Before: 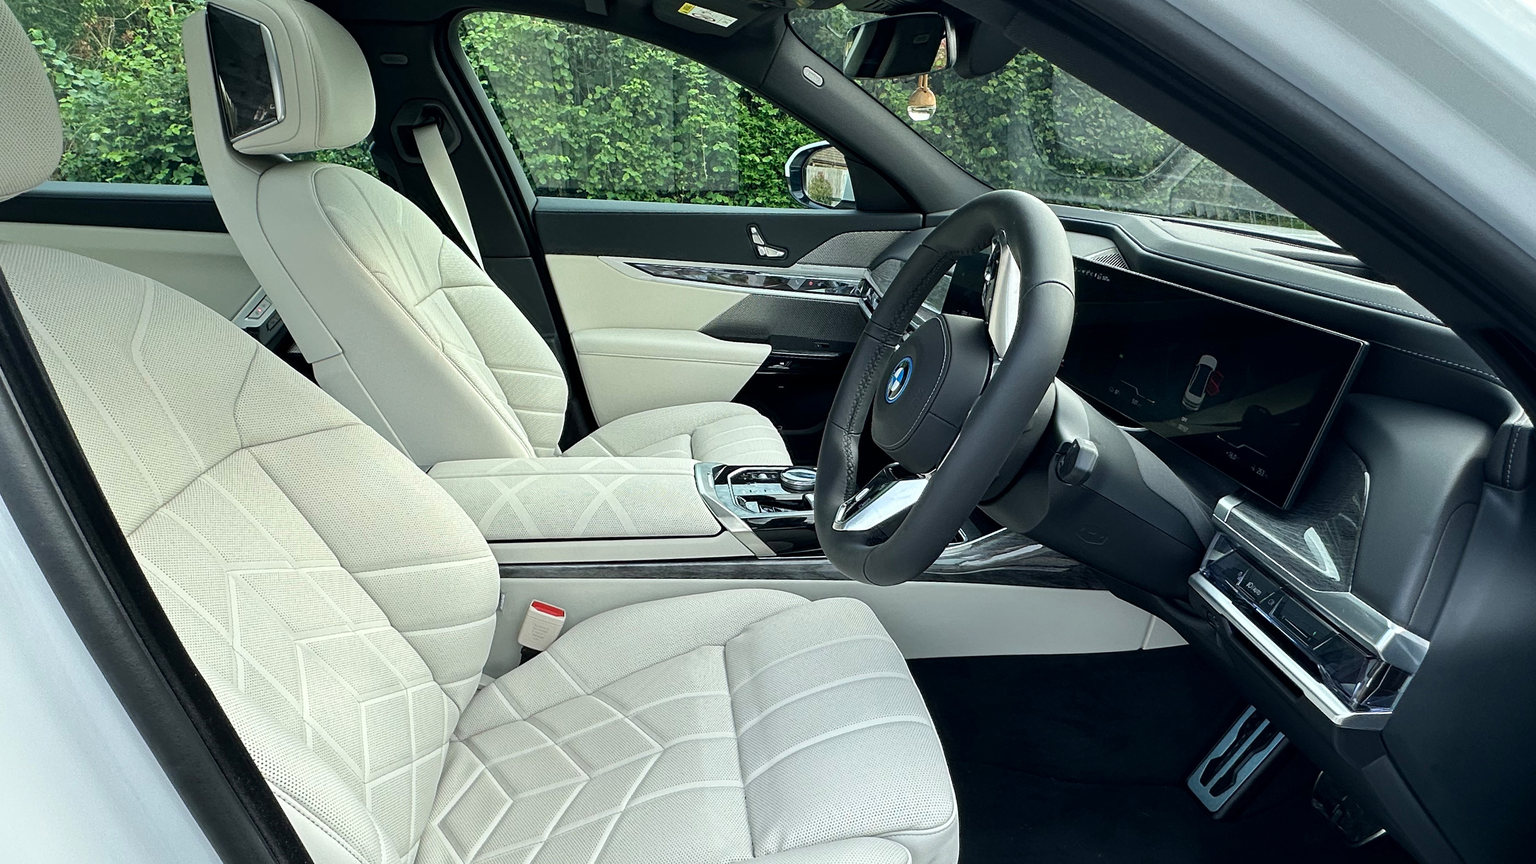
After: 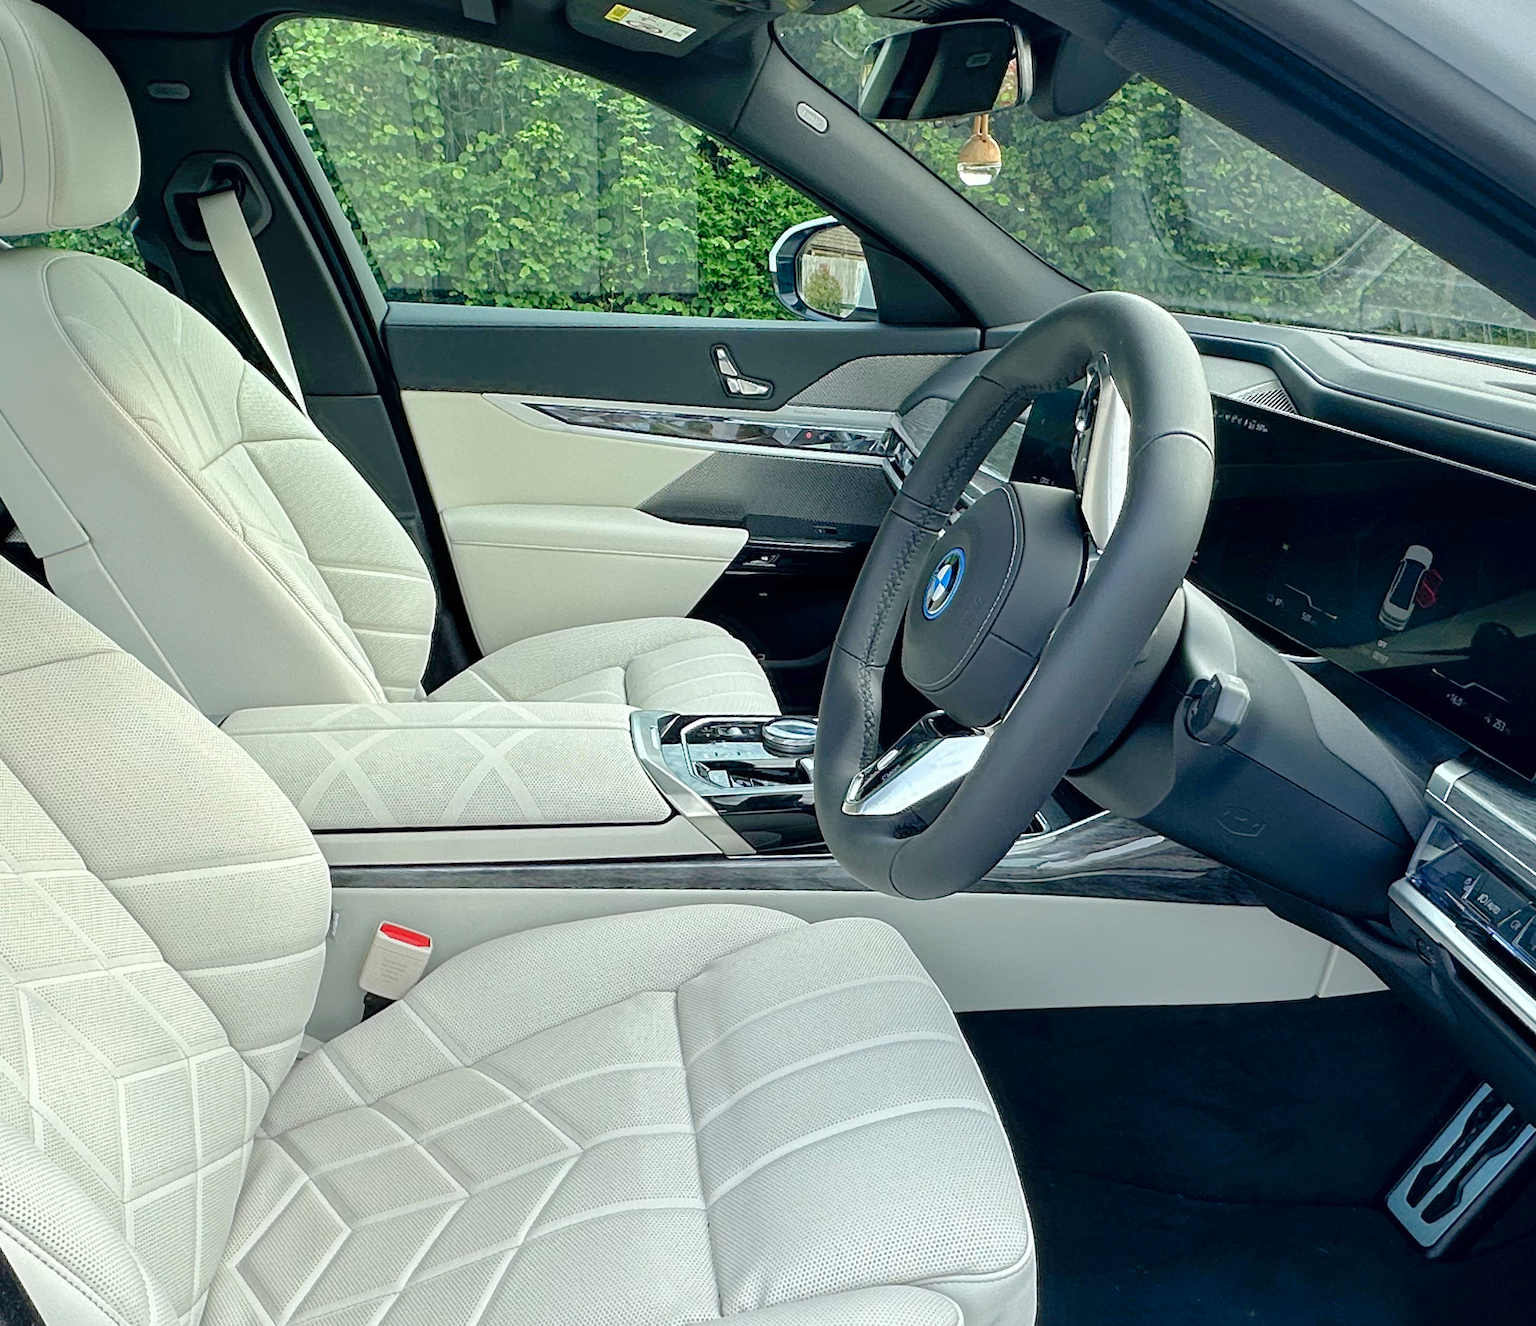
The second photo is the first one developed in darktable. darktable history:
crop and rotate: left 18.511%, right 16.36%
tone curve: curves: ch0 [(0, 0) (0.004, 0.008) (0.077, 0.156) (0.169, 0.29) (0.774, 0.774) (1, 1)], color space Lab, linked channels, preserve colors none
